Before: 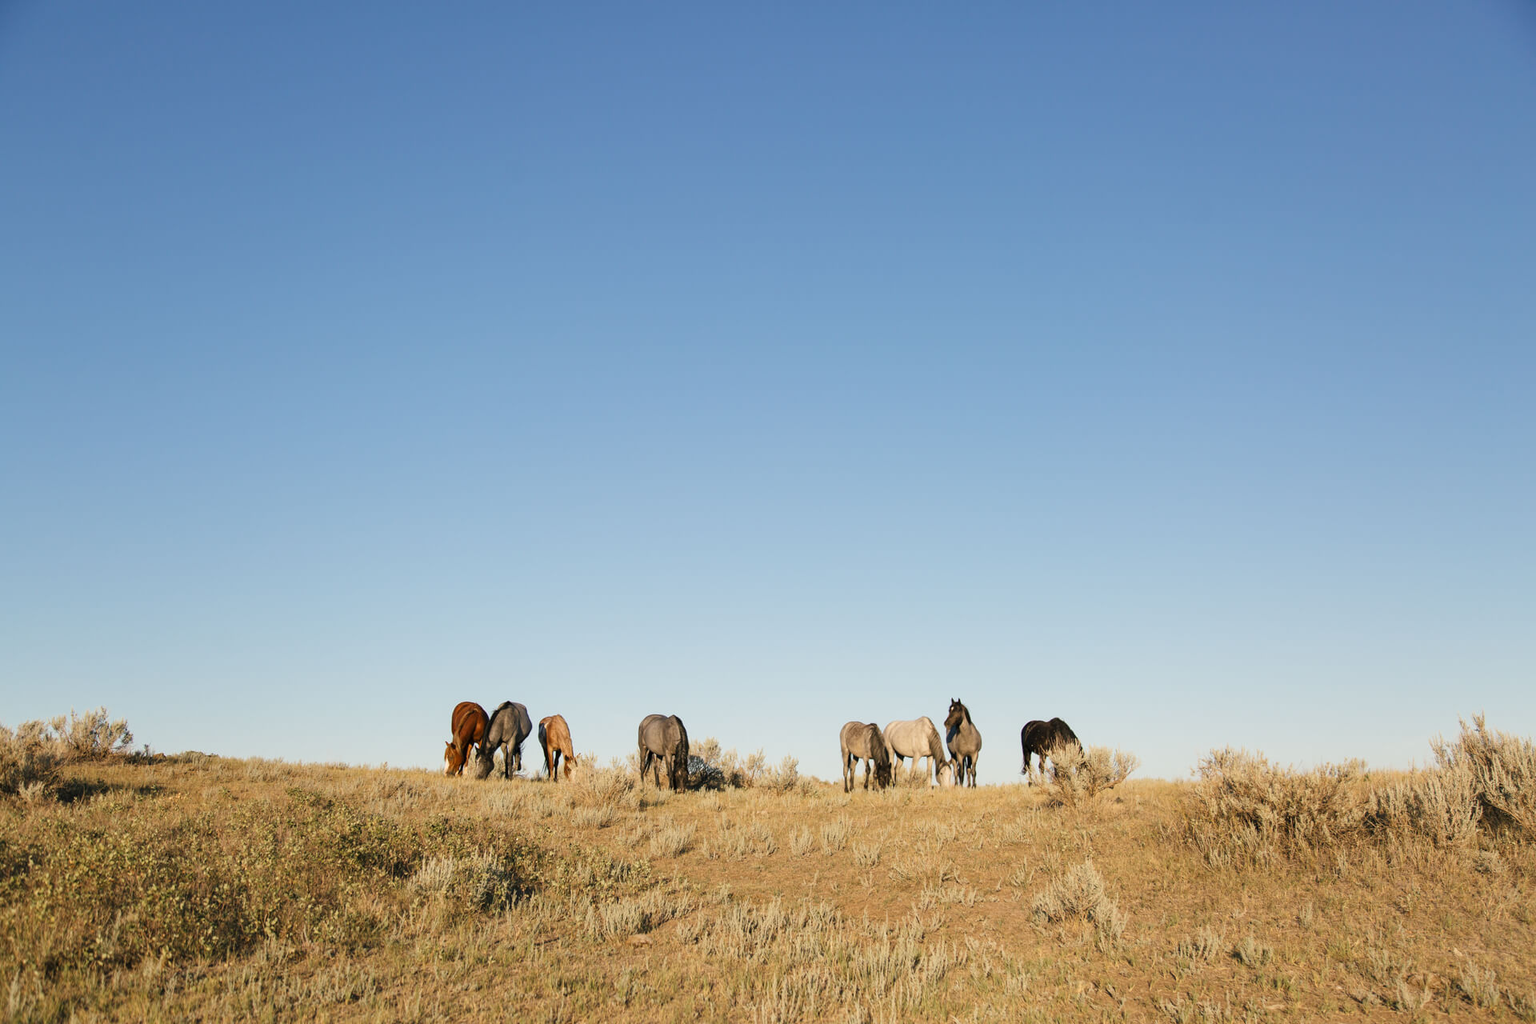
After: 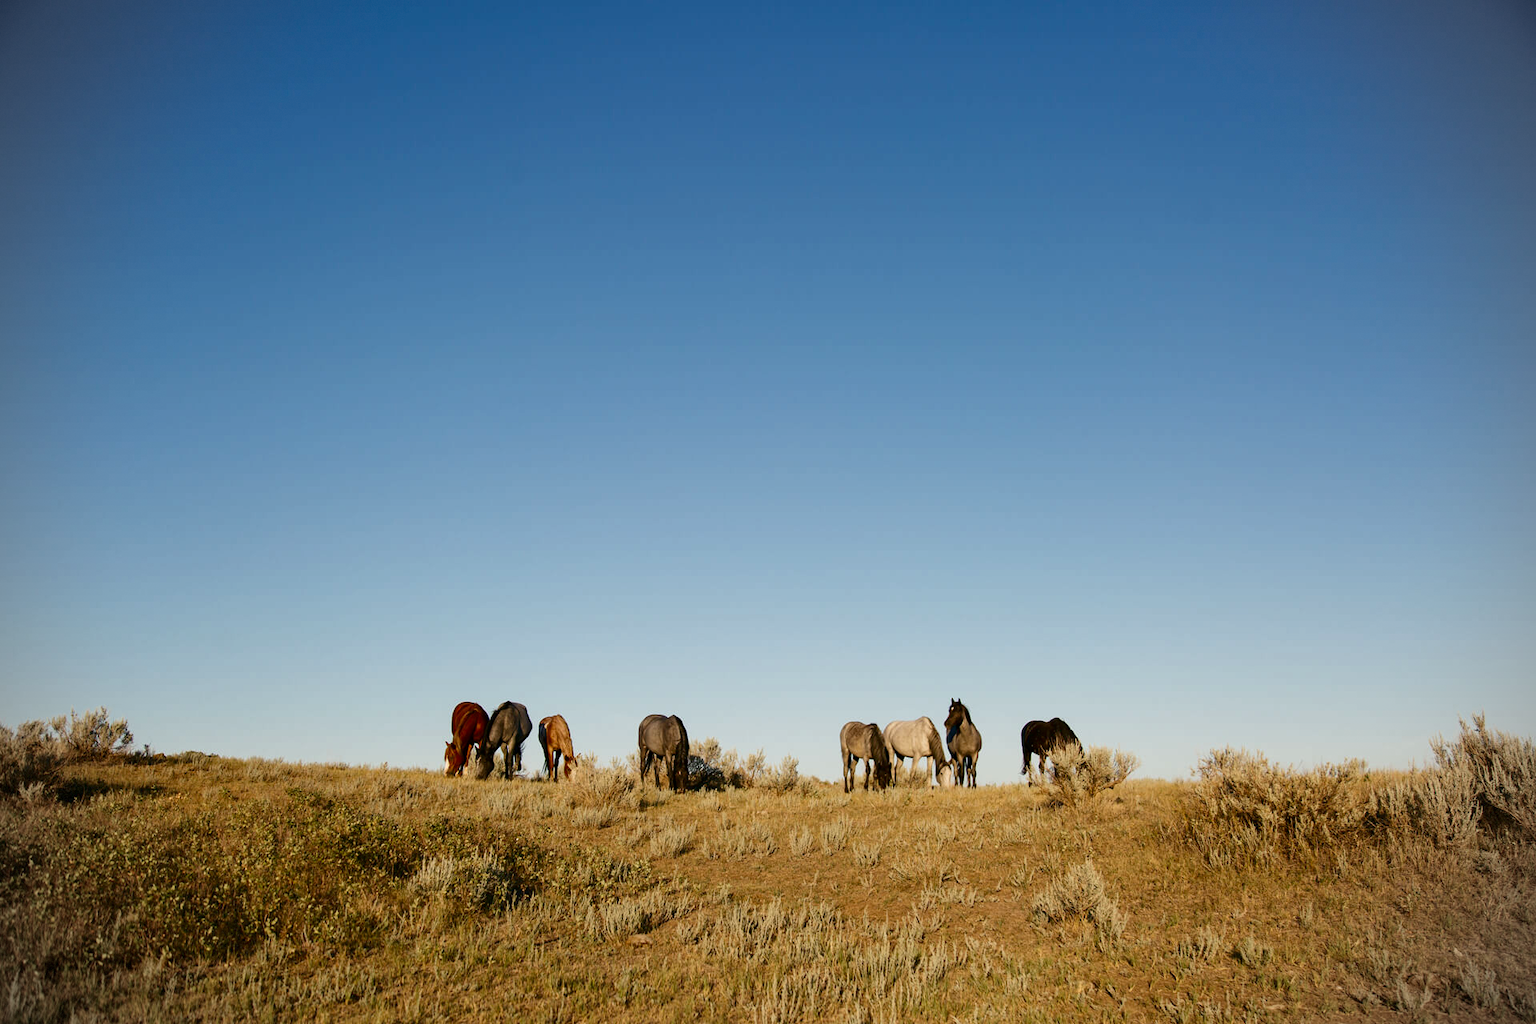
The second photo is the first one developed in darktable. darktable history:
contrast brightness saturation: contrast 0.1, brightness -0.26, saturation 0.14
vignetting: dithering 8-bit output, unbound false
